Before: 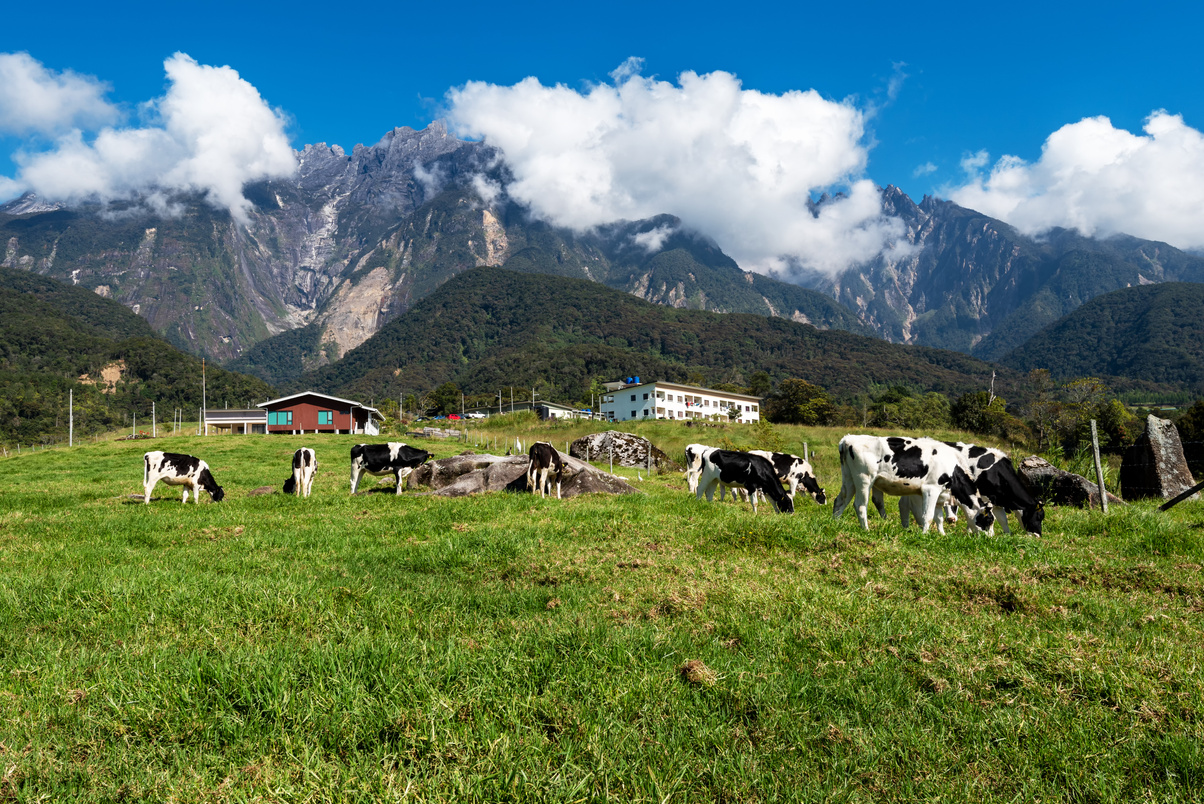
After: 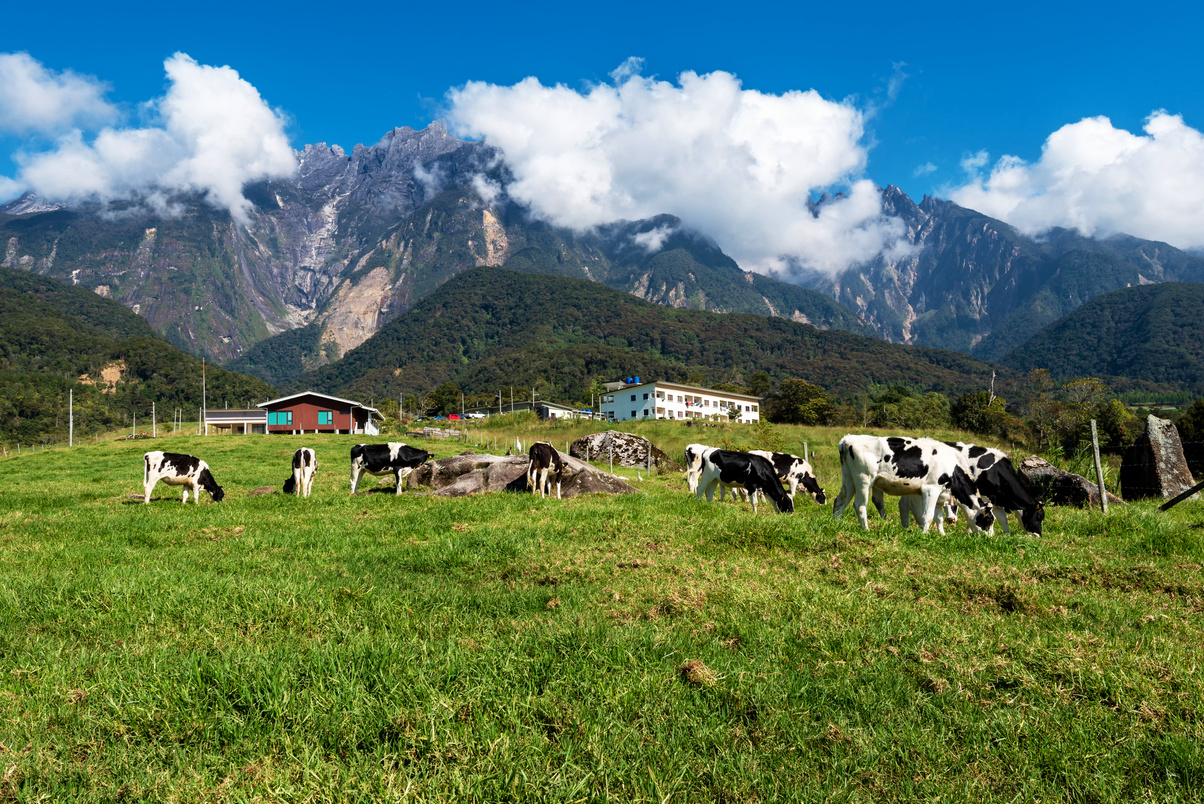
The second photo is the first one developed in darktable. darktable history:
velvia: strength 22.07%
levels: black 0.015%, levels [0, 0.498, 1]
